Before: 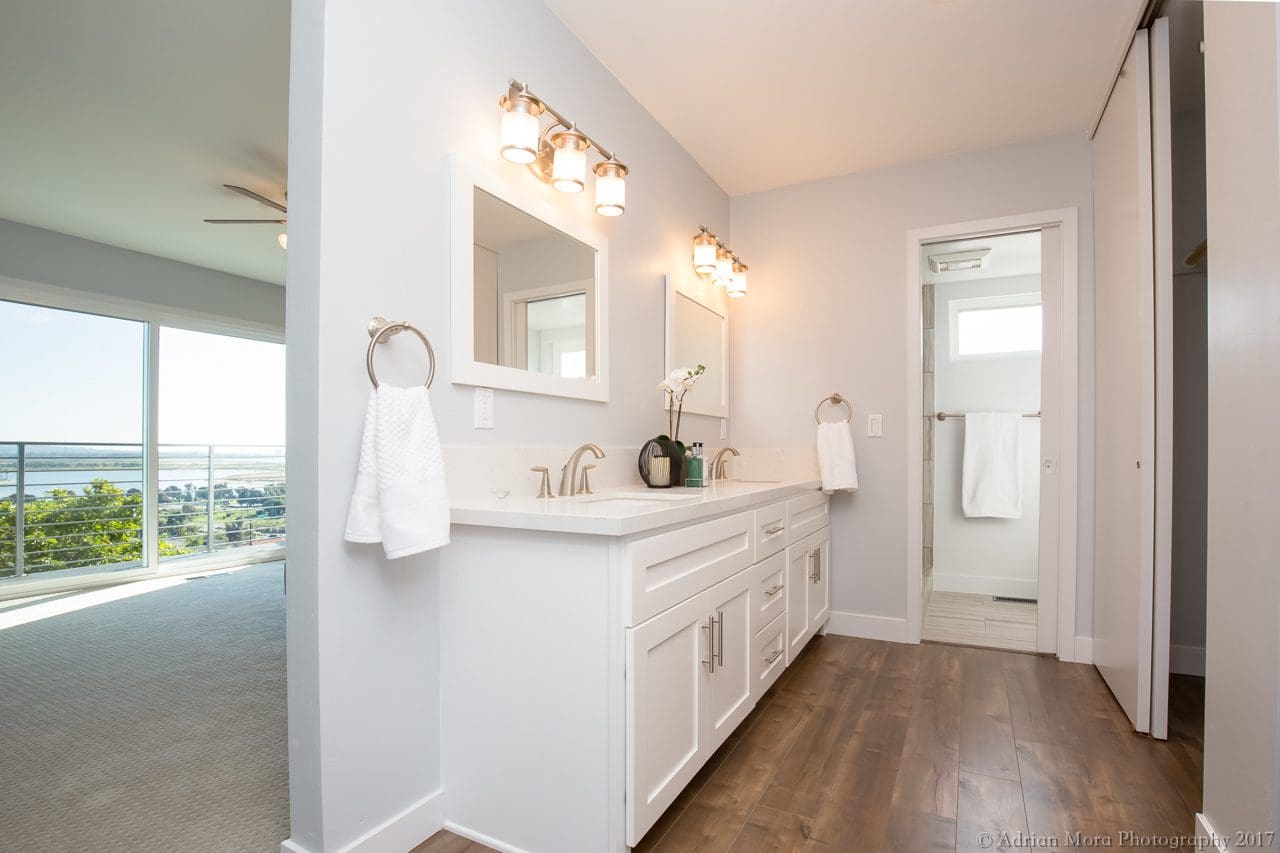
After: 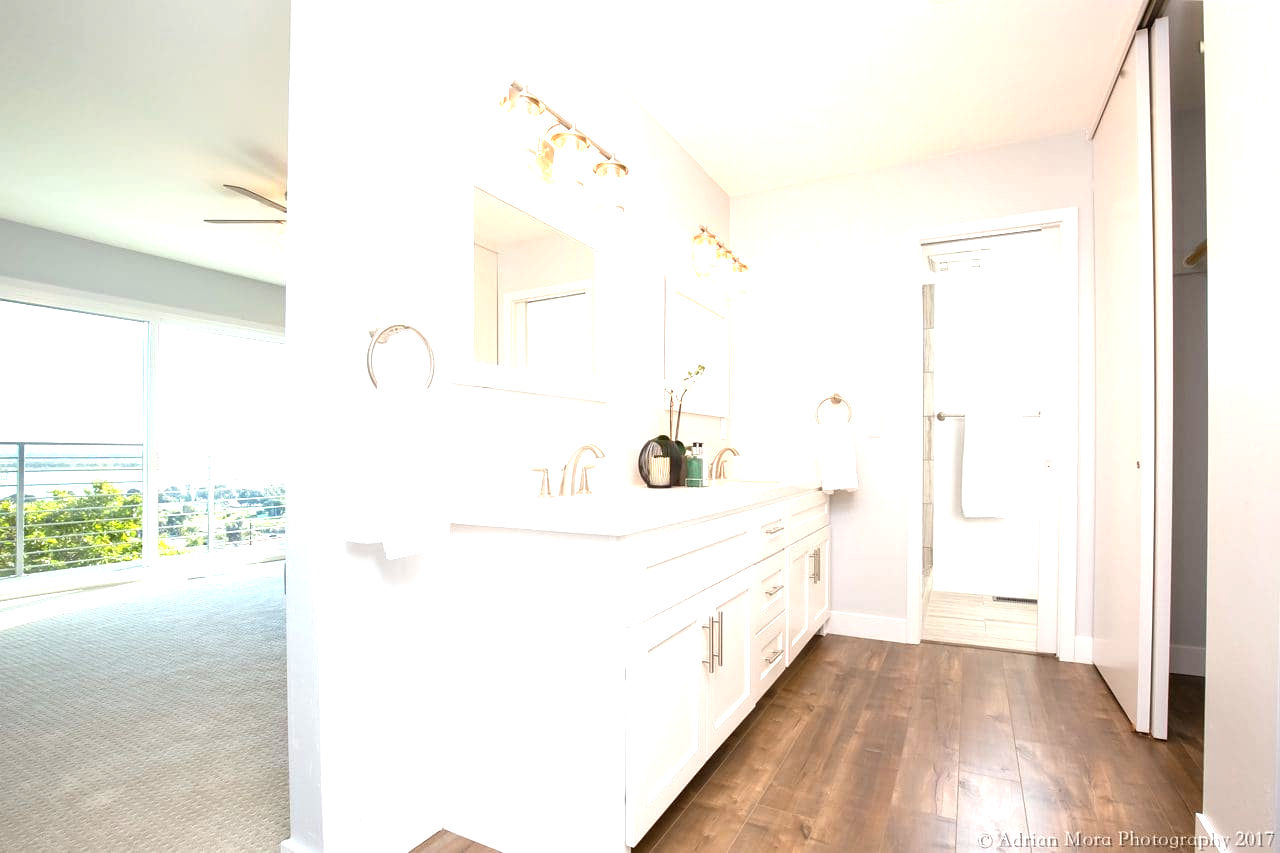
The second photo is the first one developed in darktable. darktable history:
tone equalizer: on, module defaults
exposure: black level correction 0, exposure 1.199 EV, compensate highlight preservation false
